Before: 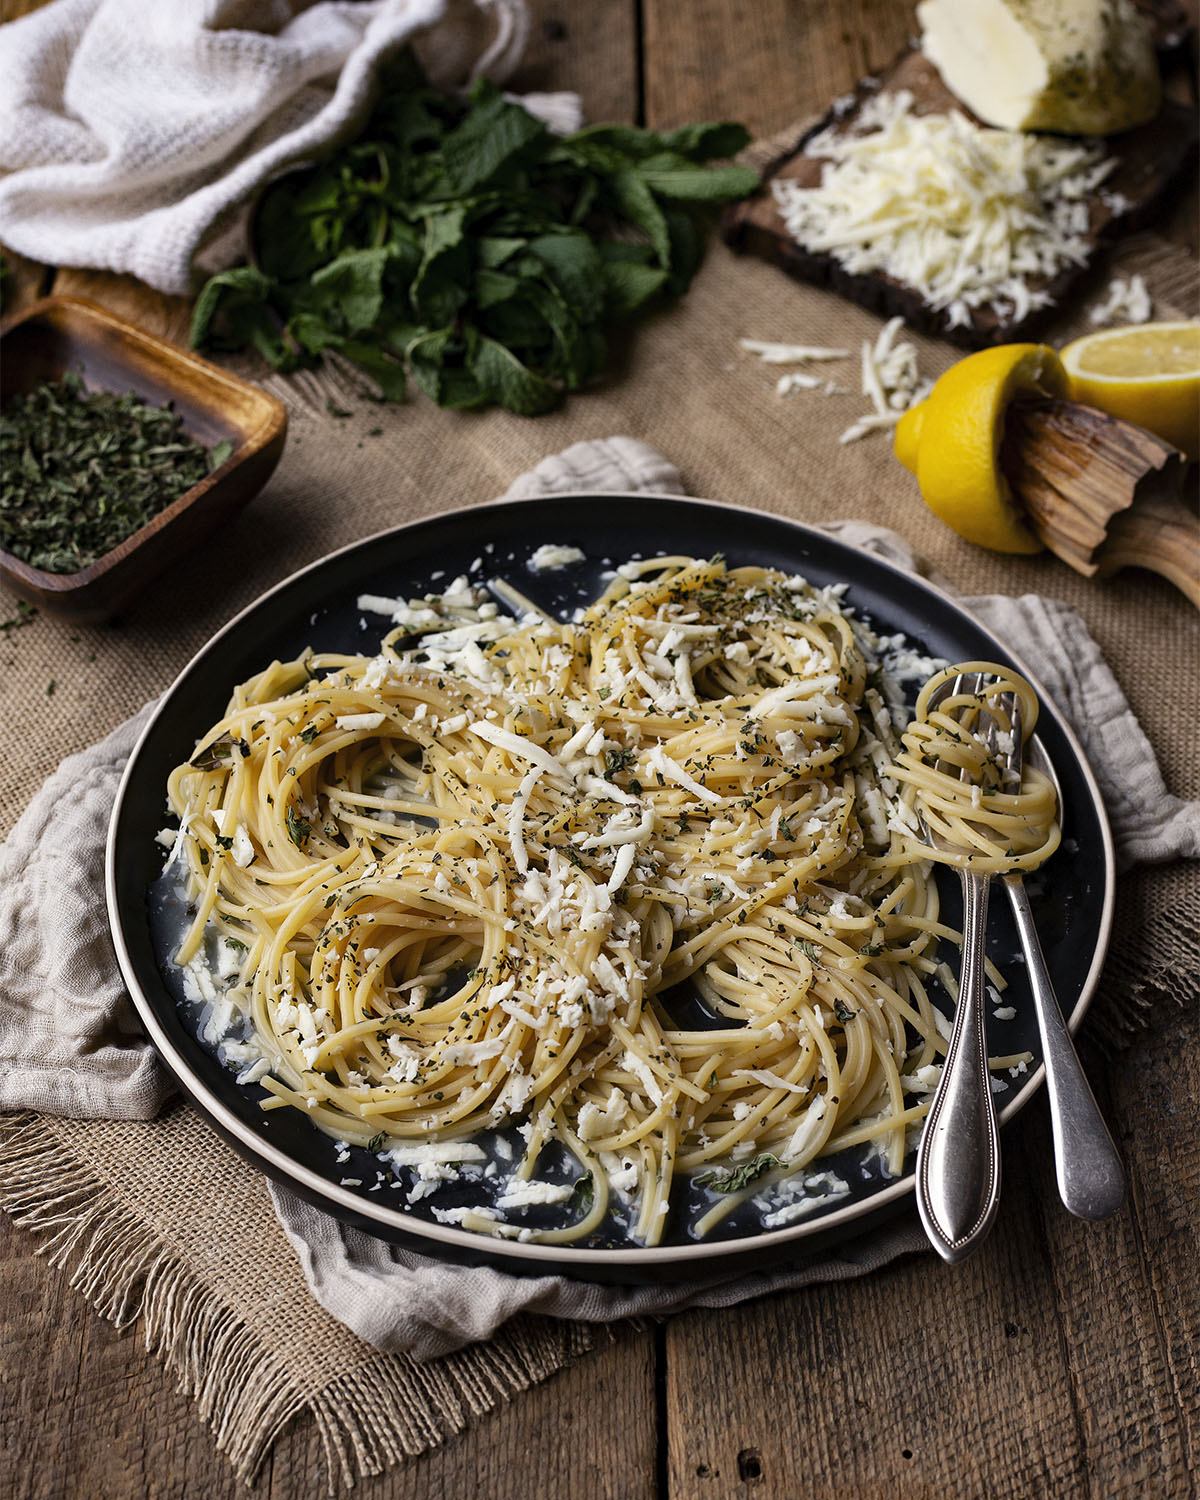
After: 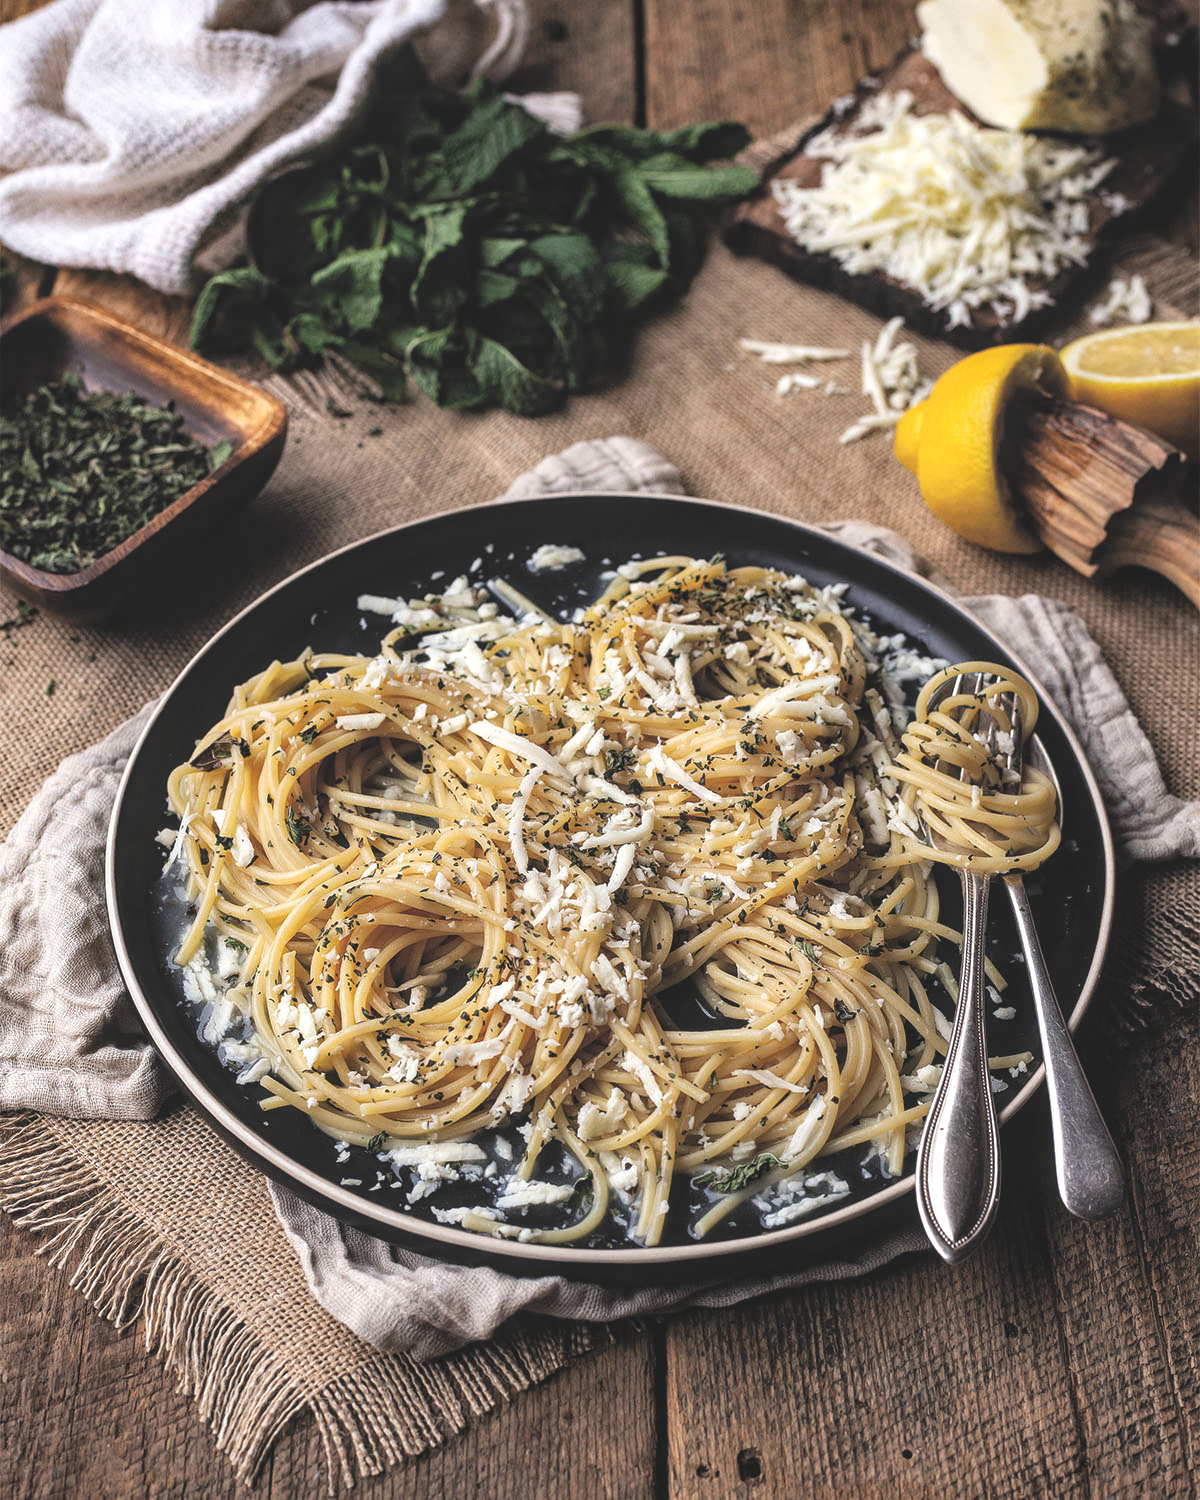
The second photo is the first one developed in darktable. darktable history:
local contrast: on, module defaults
exposure: black level correction -0.041, exposure 0.064 EV, compensate highlight preservation false
rgb levels: levels [[0.029, 0.461, 0.922], [0, 0.5, 1], [0, 0.5, 1]]
